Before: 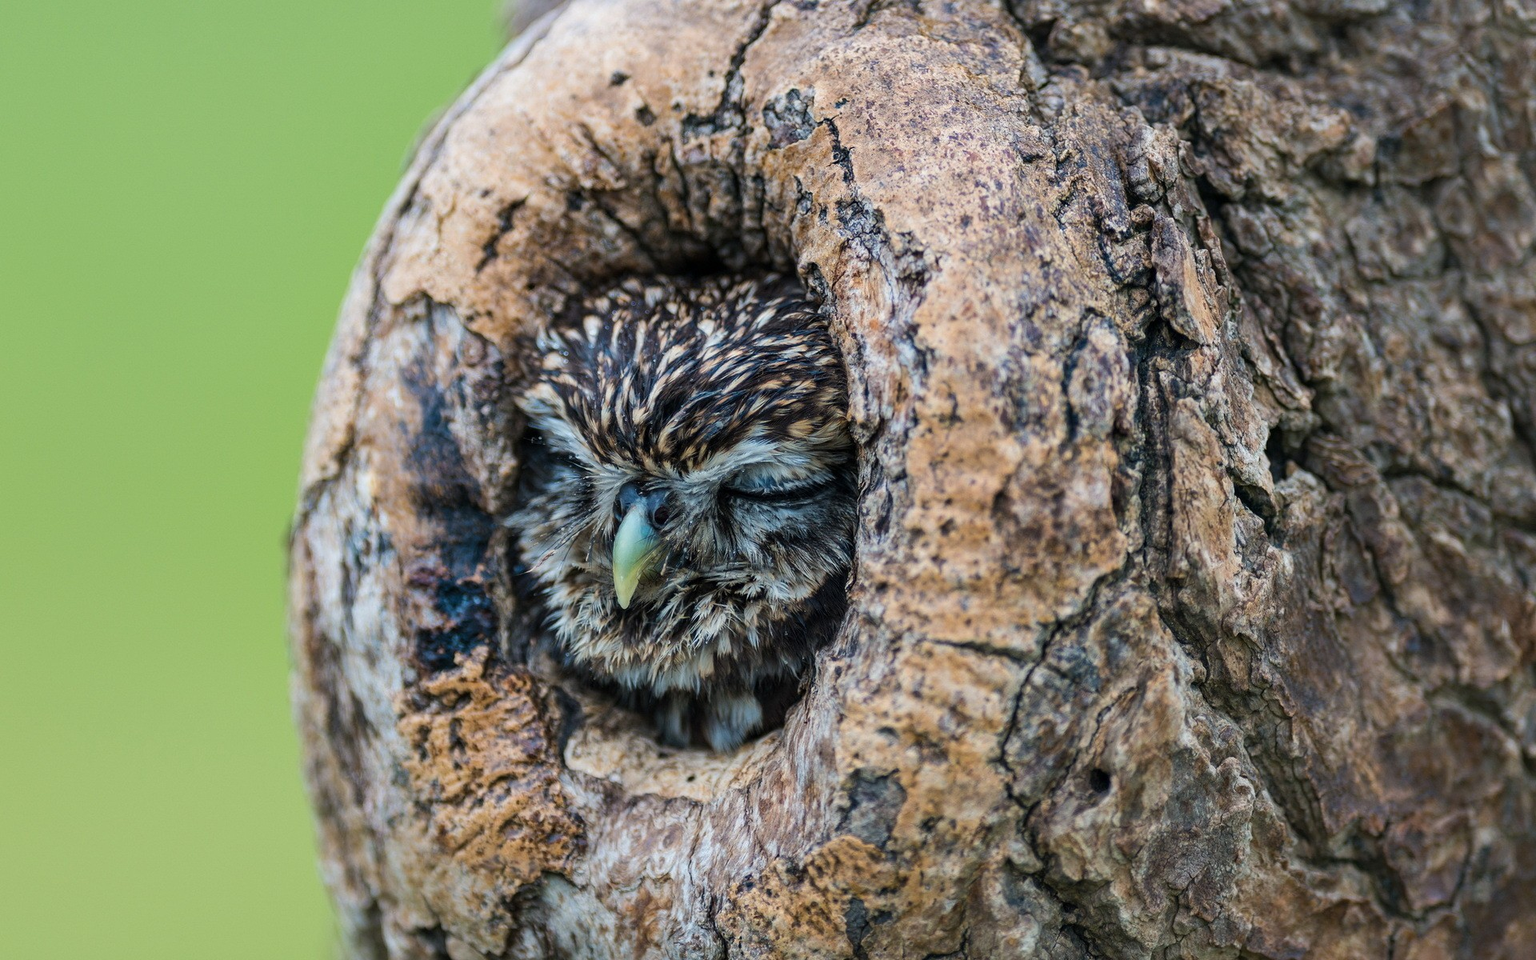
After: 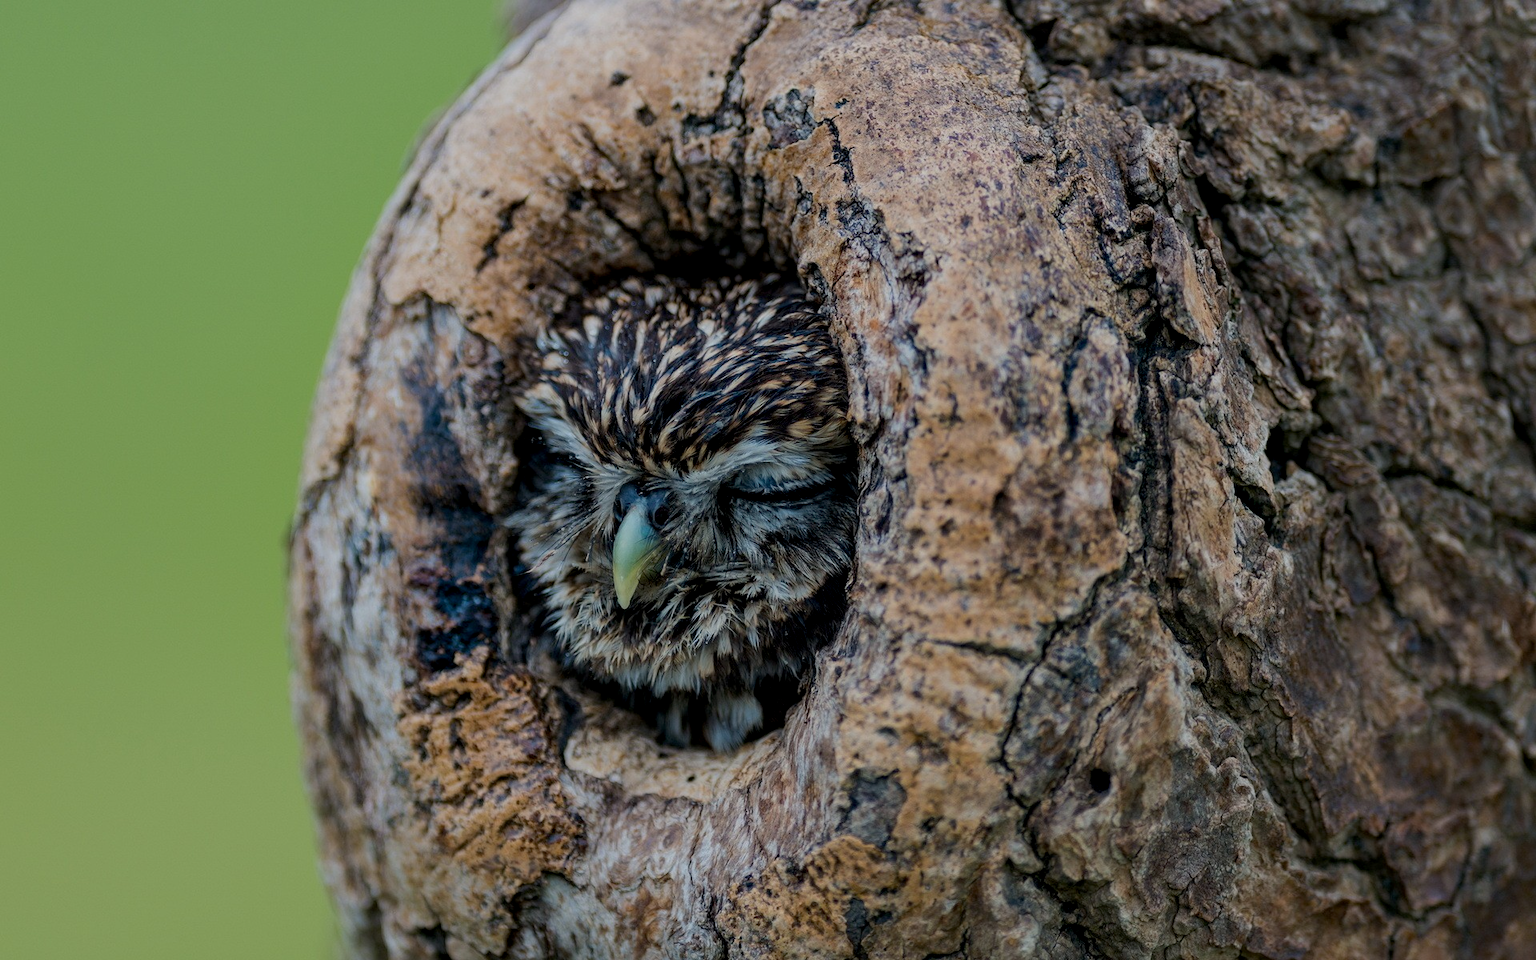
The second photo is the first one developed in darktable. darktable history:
exposure: black level correction 0.009, exposure -0.676 EV, compensate highlight preservation false
